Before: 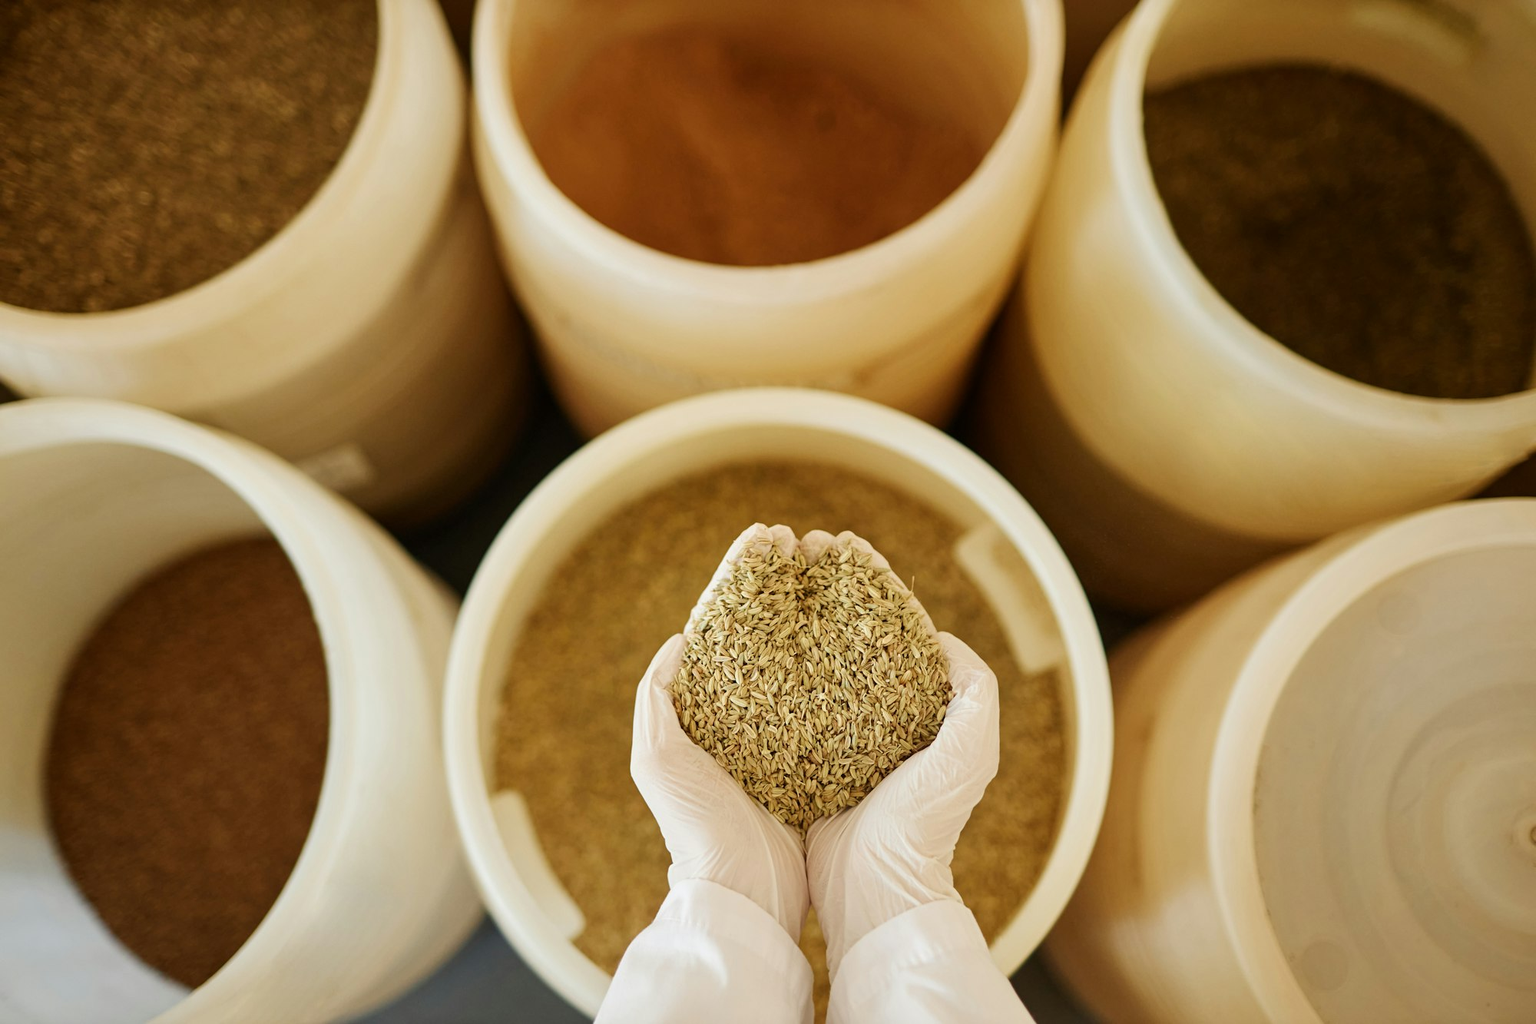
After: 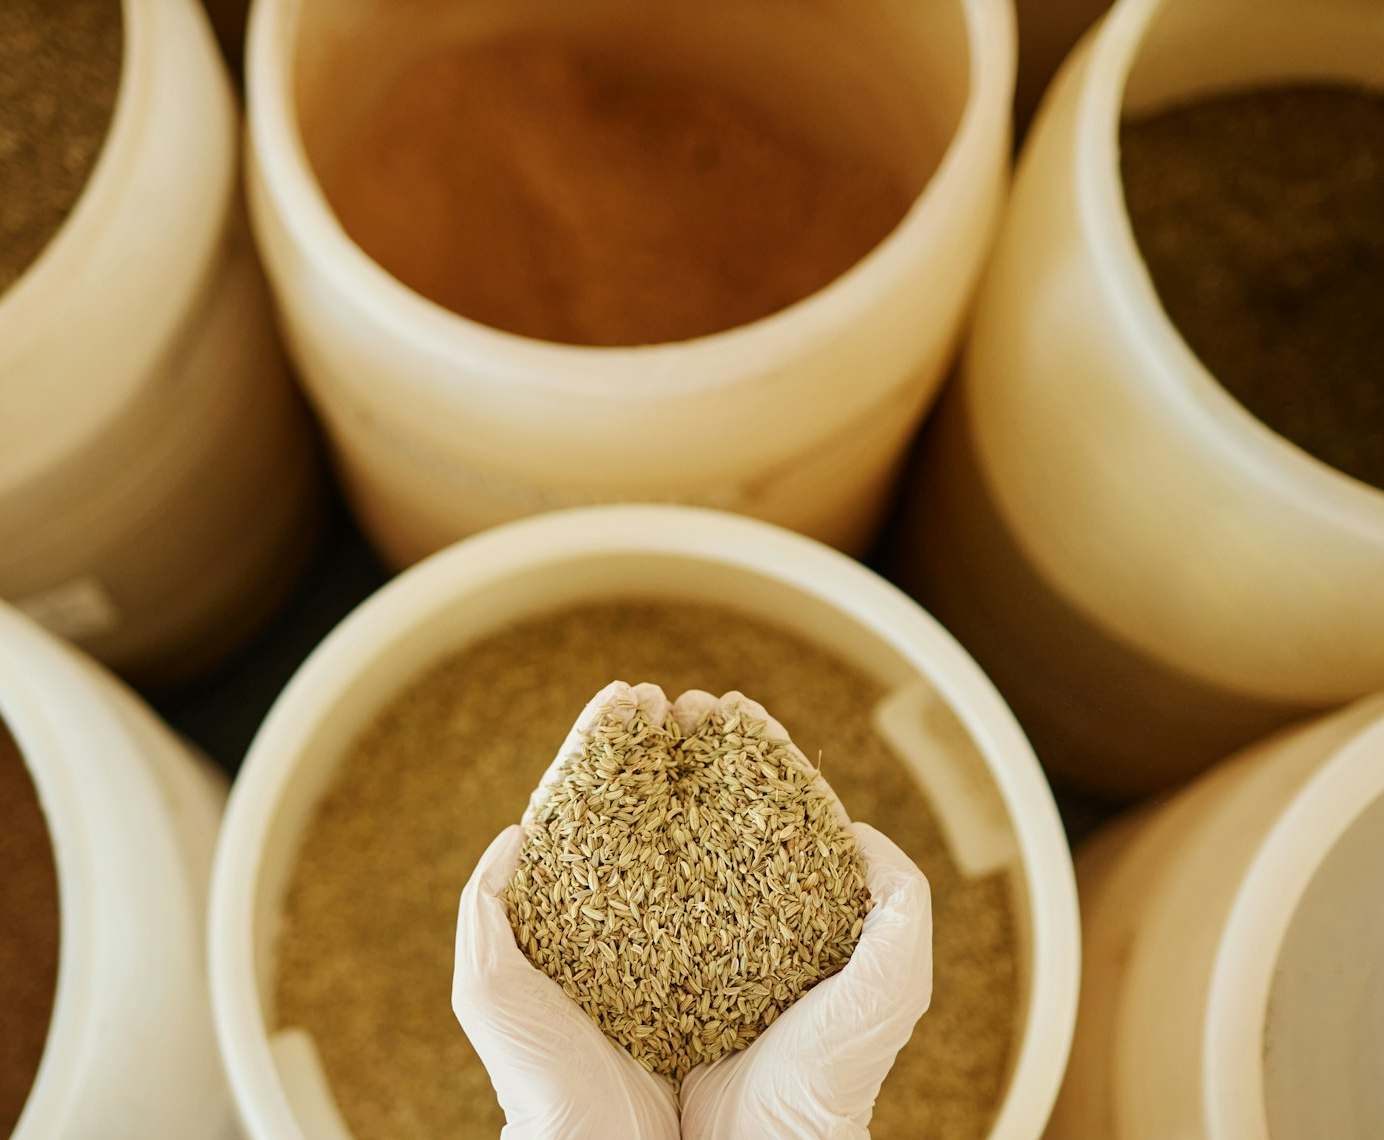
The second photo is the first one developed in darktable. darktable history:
crop: left 18.462%, right 12.293%, bottom 14.434%
